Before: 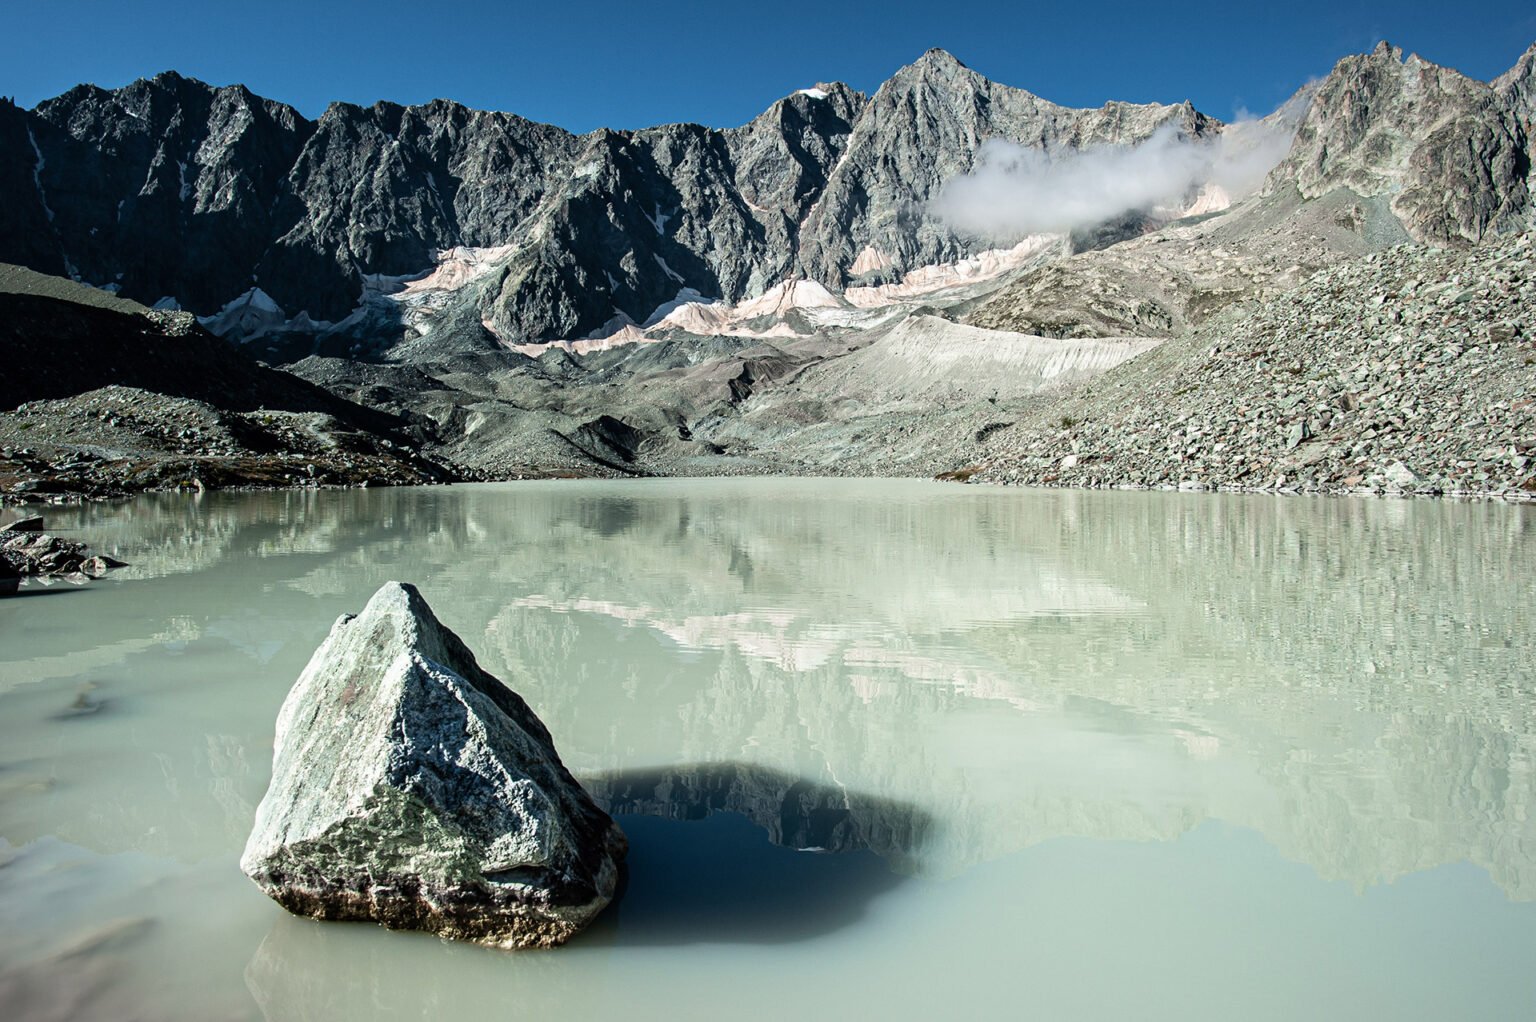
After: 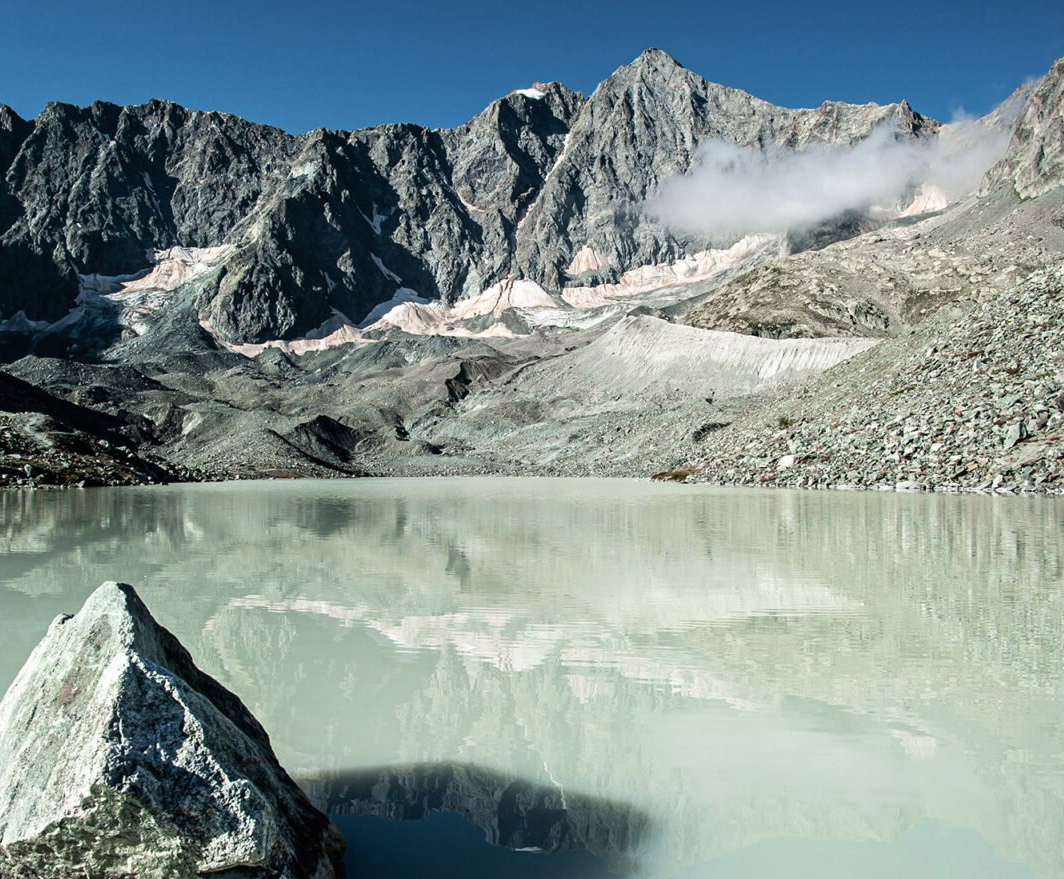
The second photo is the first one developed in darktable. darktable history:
contrast brightness saturation: saturation -0.05
tone equalizer: on, module defaults
crop: left 18.479%, right 12.2%, bottom 13.971%
